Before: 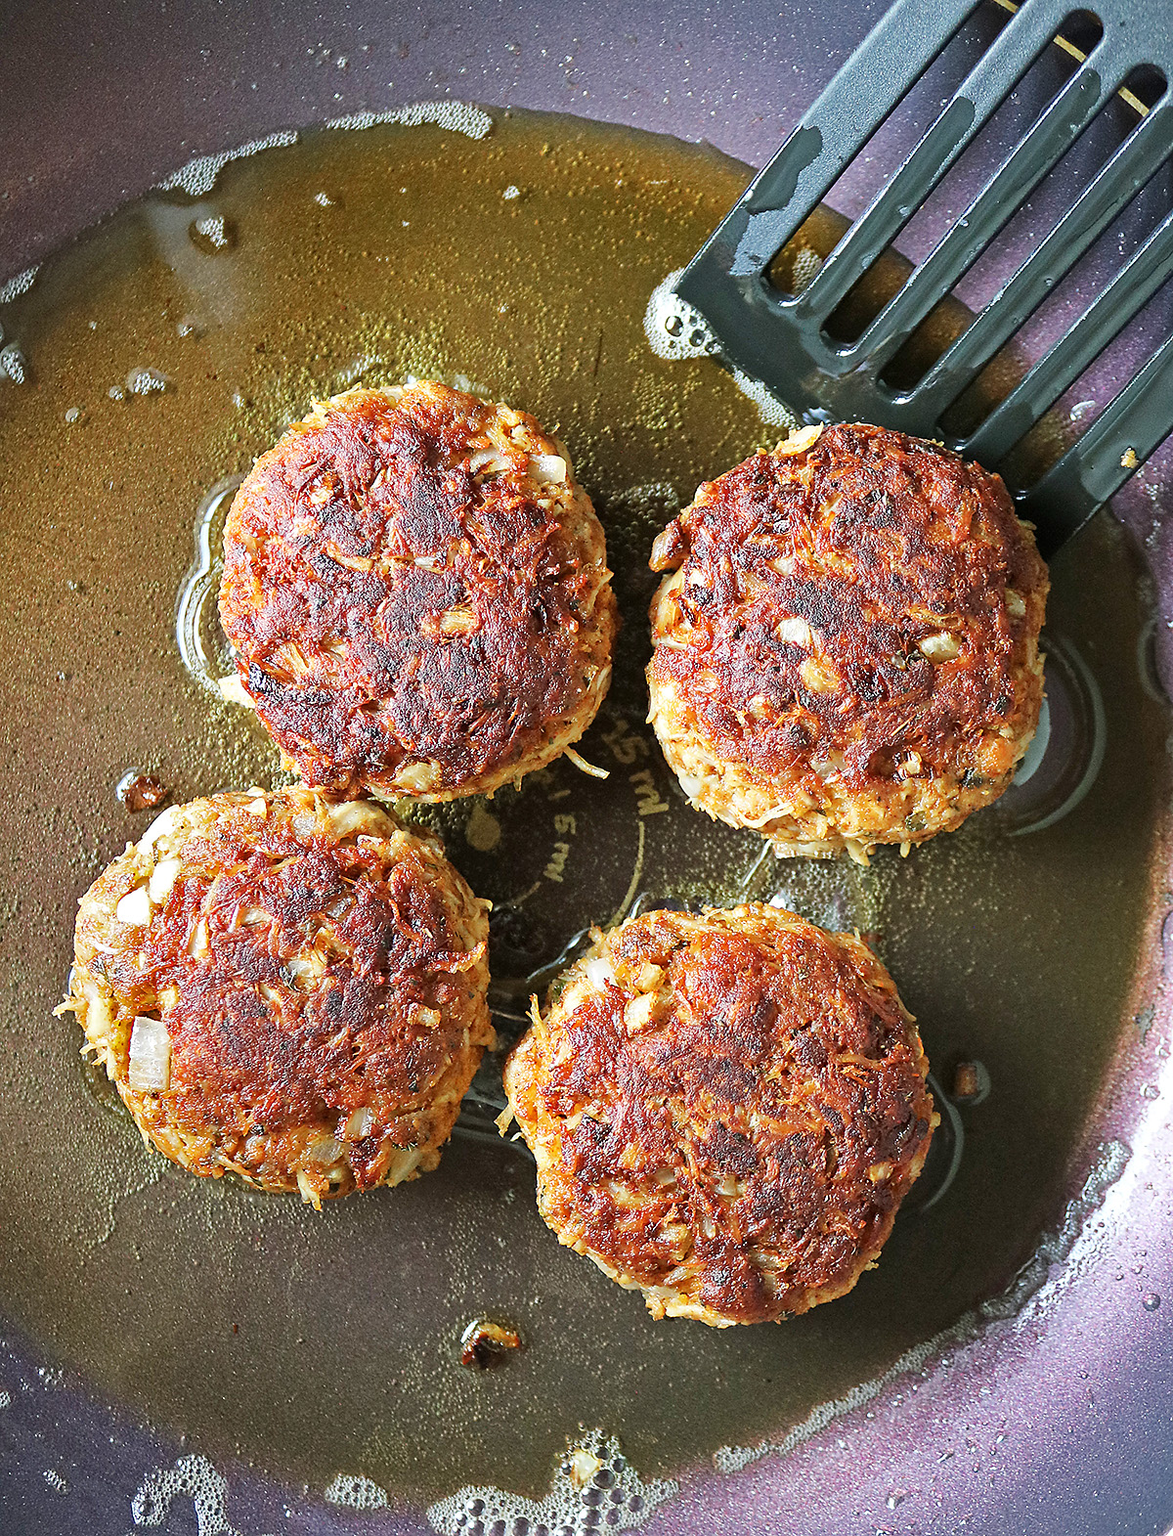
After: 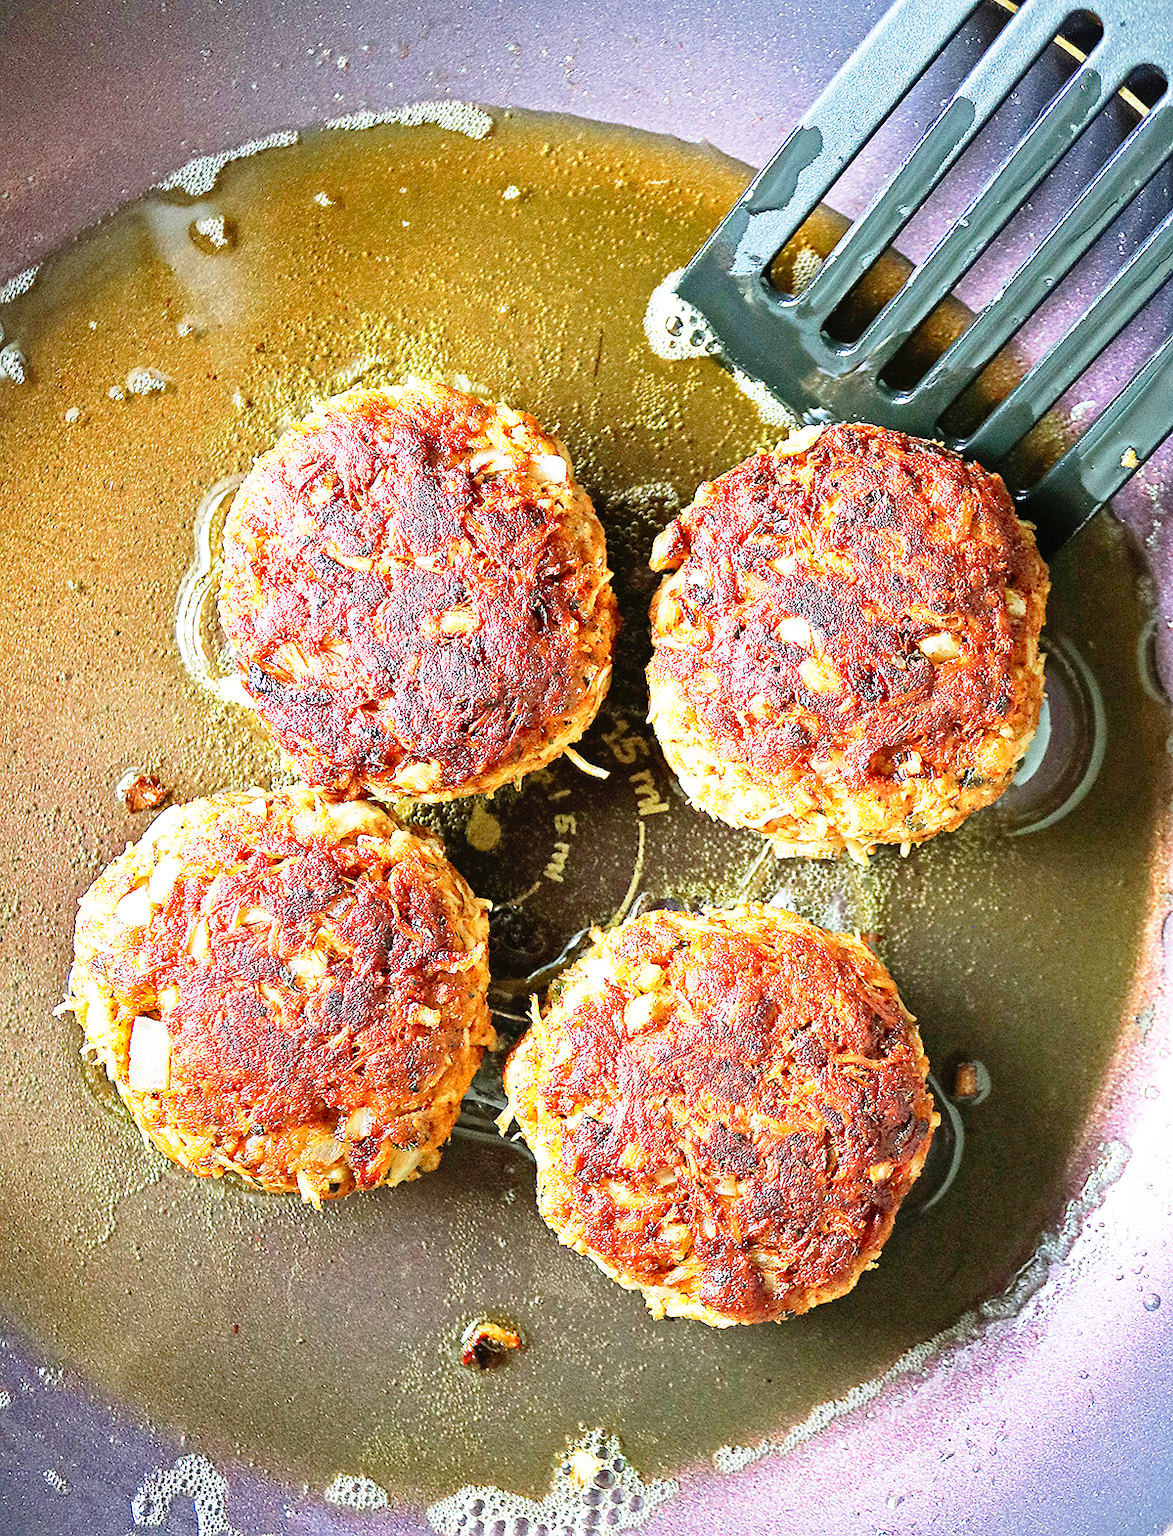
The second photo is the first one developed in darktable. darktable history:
base curve: curves: ch0 [(0, 0) (0.012, 0.01) (0.073, 0.168) (0.31, 0.711) (0.645, 0.957) (1, 1)], preserve colors none
levels: levels [0, 0.478, 1]
